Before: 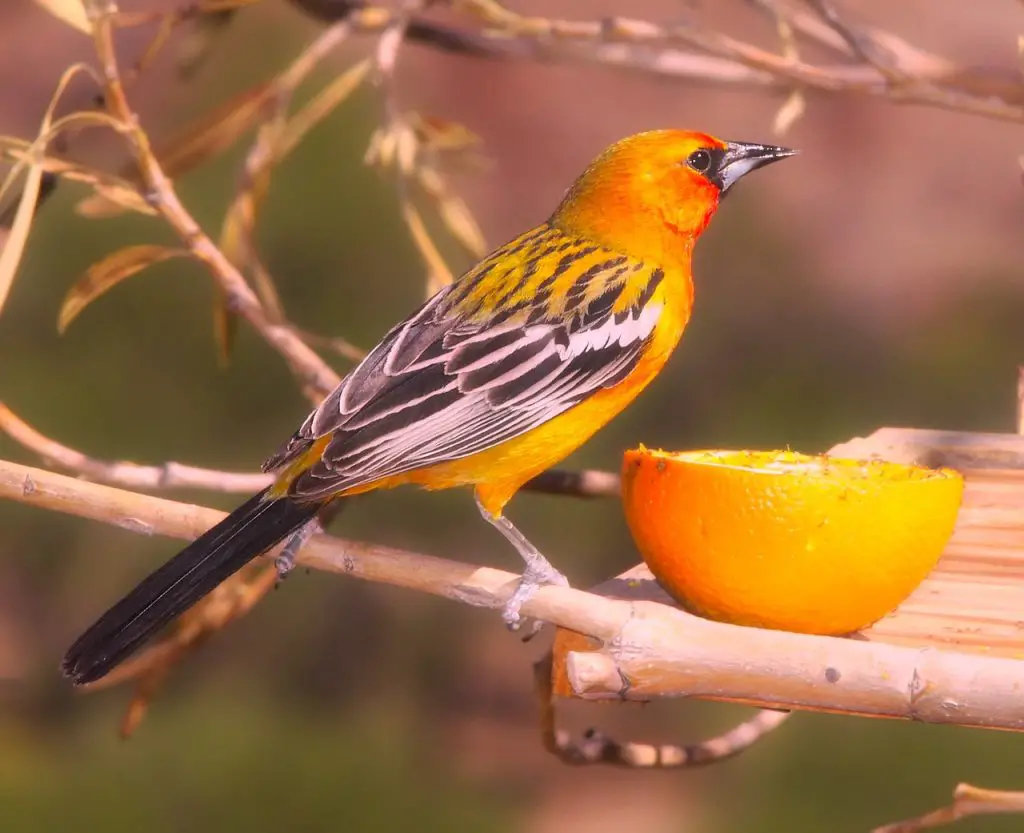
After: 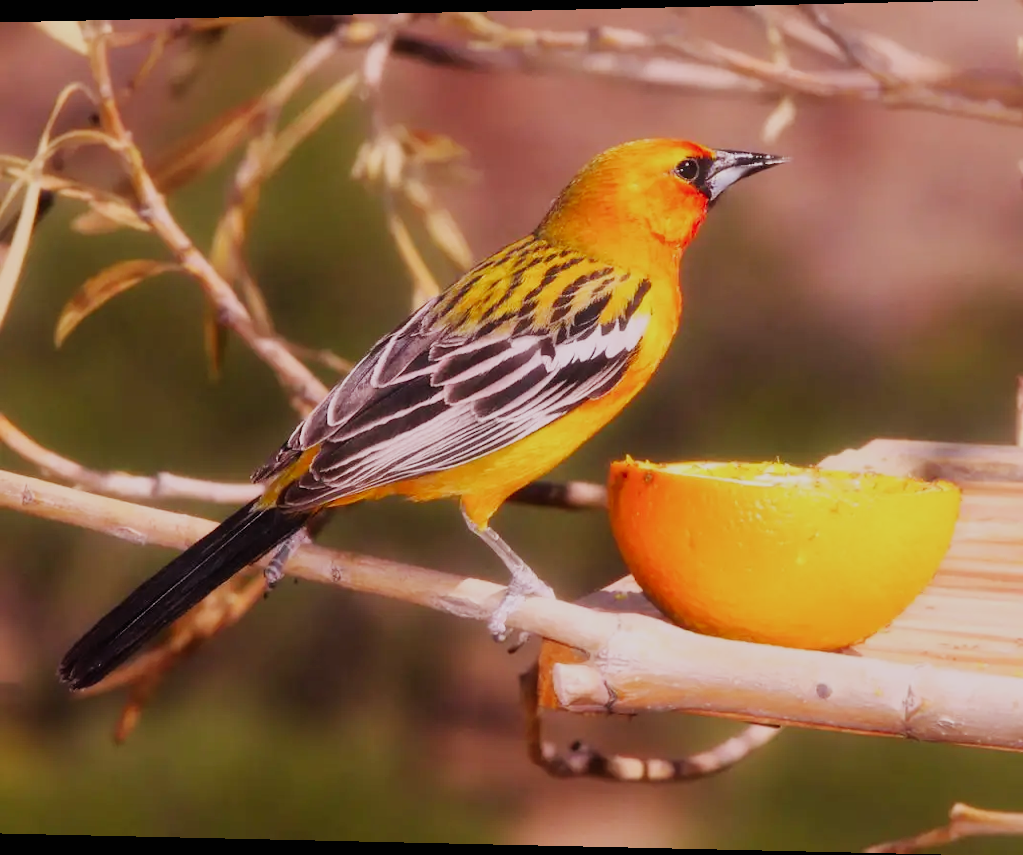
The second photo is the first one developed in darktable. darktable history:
rotate and perspective: lens shift (horizontal) -0.055, automatic cropping off
sigmoid: skew -0.2, preserve hue 0%, red attenuation 0.1, red rotation 0.035, green attenuation 0.1, green rotation -0.017, blue attenuation 0.15, blue rotation -0.052, base primaries Rec2020
